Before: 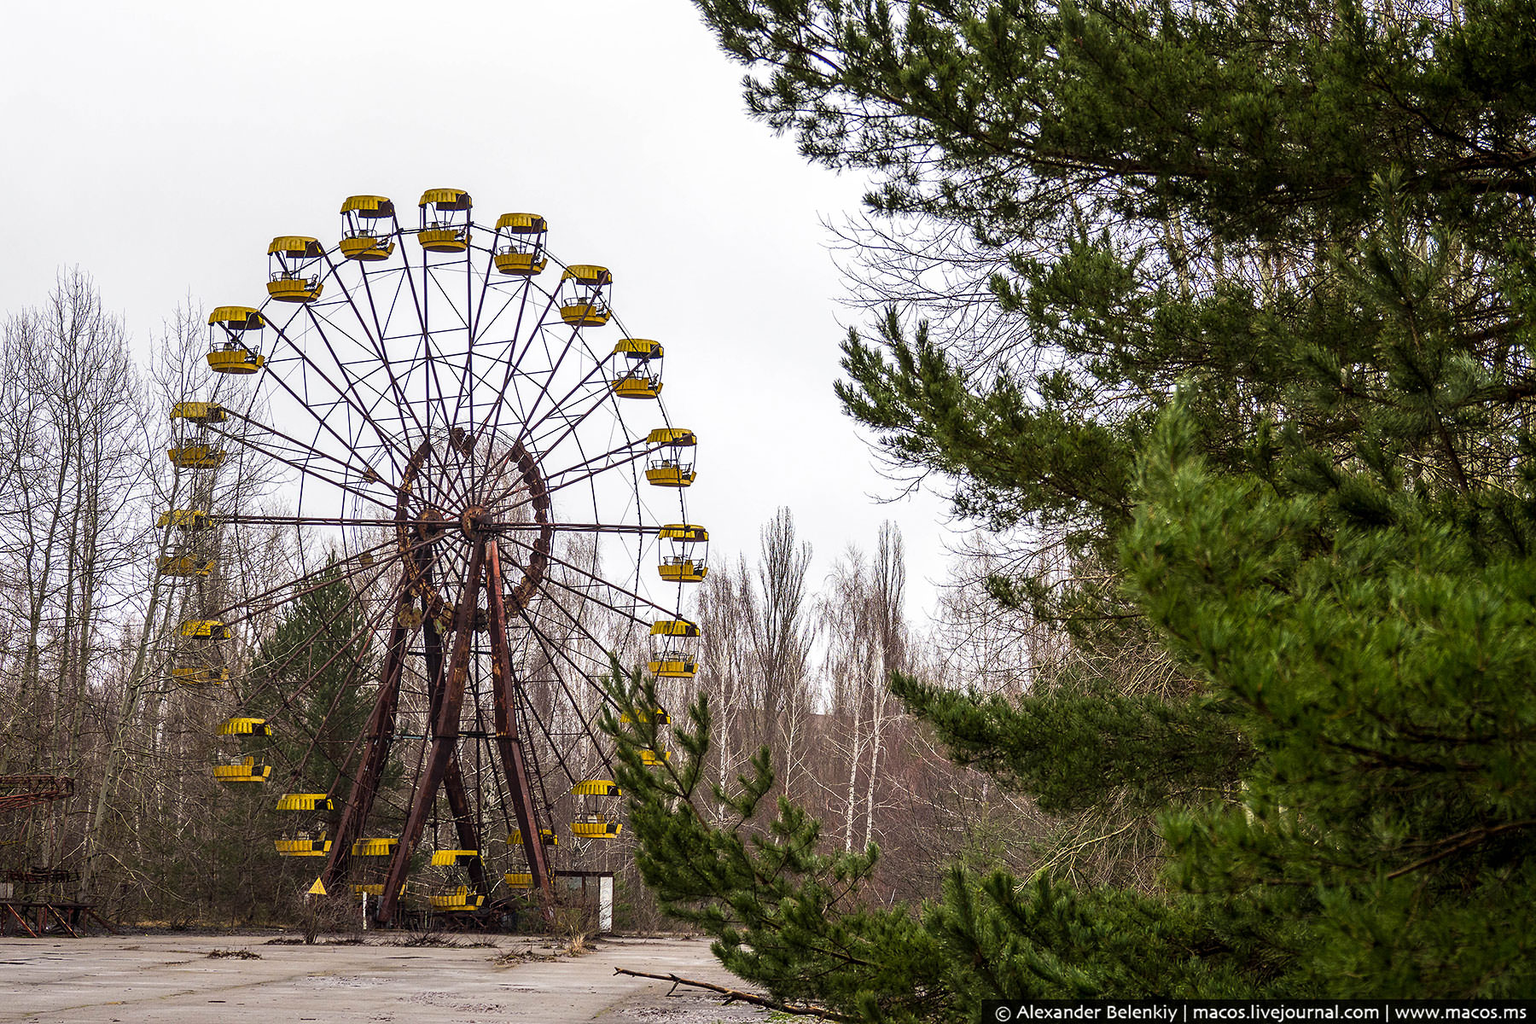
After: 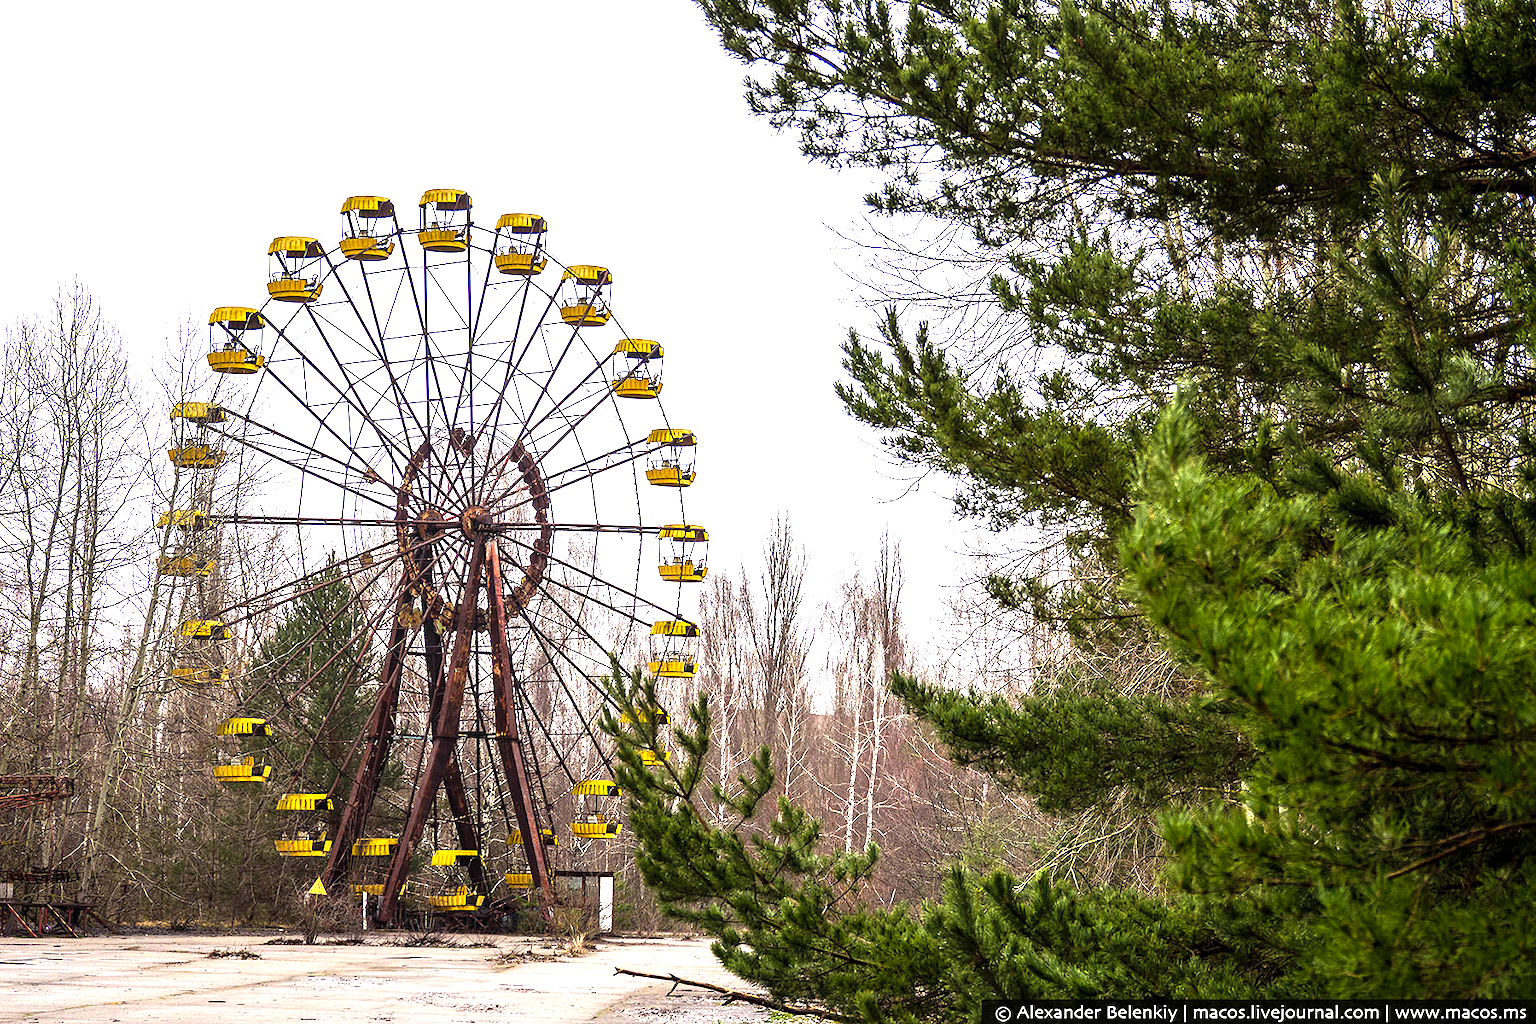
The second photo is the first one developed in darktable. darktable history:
levels: levels [0, 0.352, 0.703]
